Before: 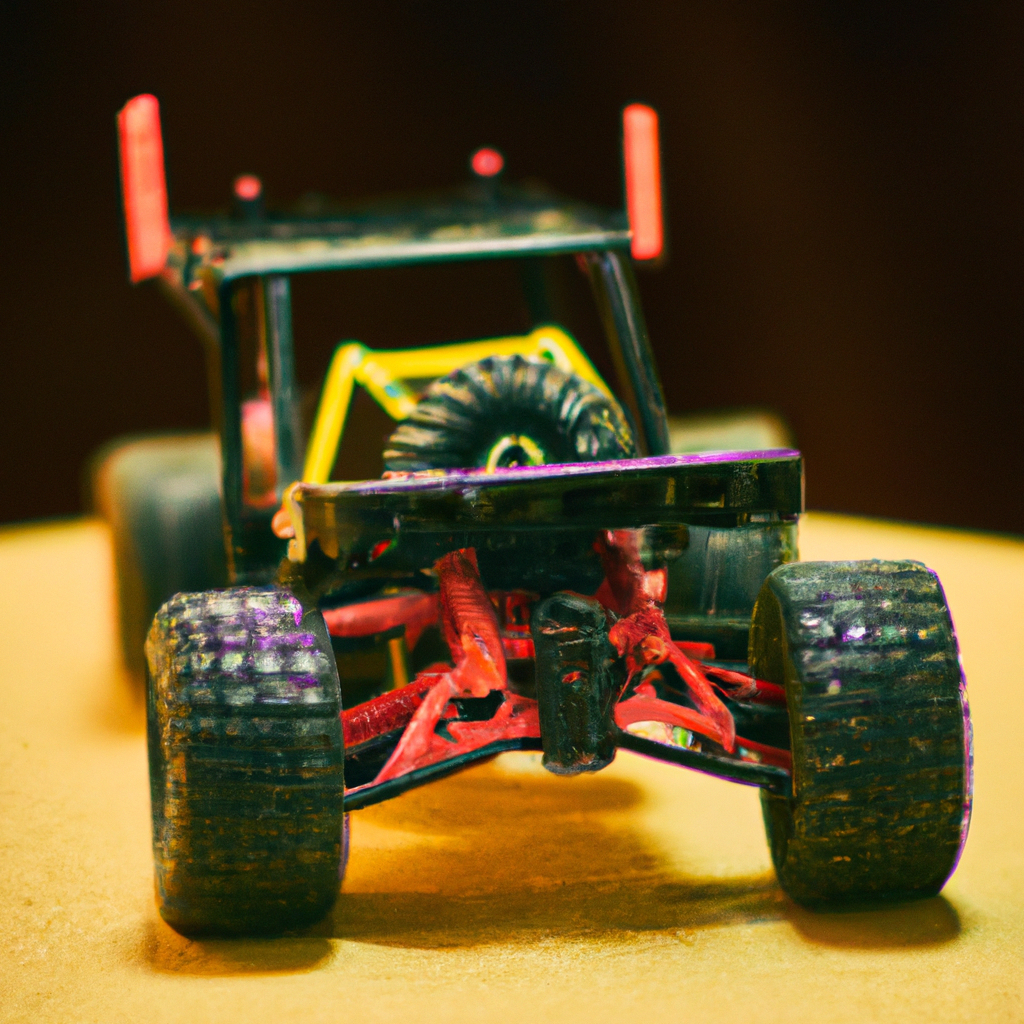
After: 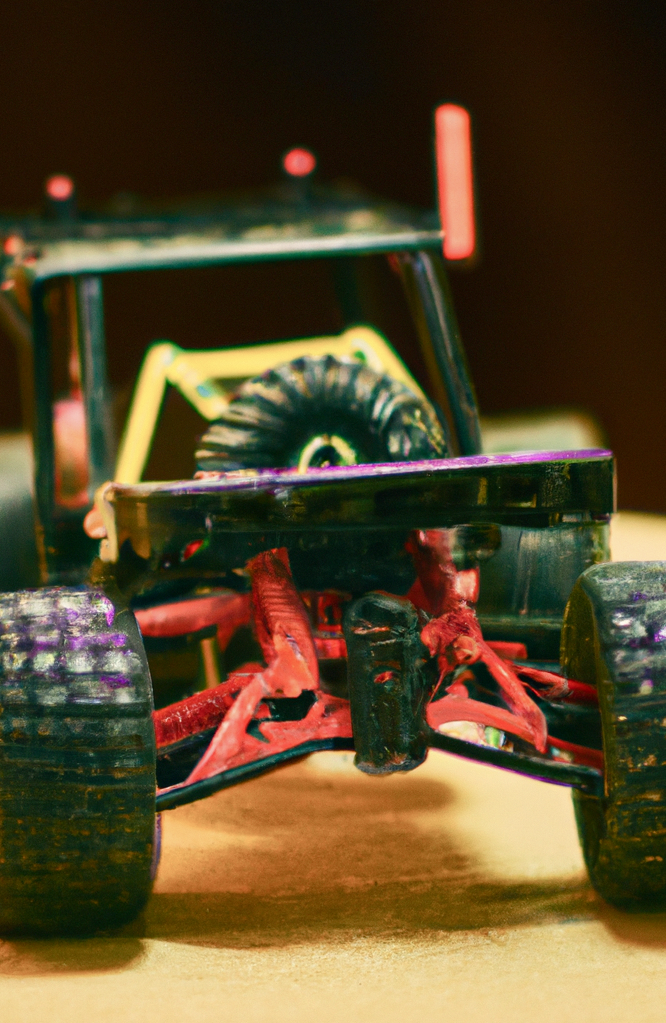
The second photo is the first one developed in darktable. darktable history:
crop and rotate: left 18.403%, right 16.539%
color correction: highlights b* 2.9
color balance rgb: power › luminance 1.293%, perceptual saturation grading › global saturation -10.044%, perceptual saturation grading › highlights -26.016%, perceptual saturation grading › shadows 21.656%
